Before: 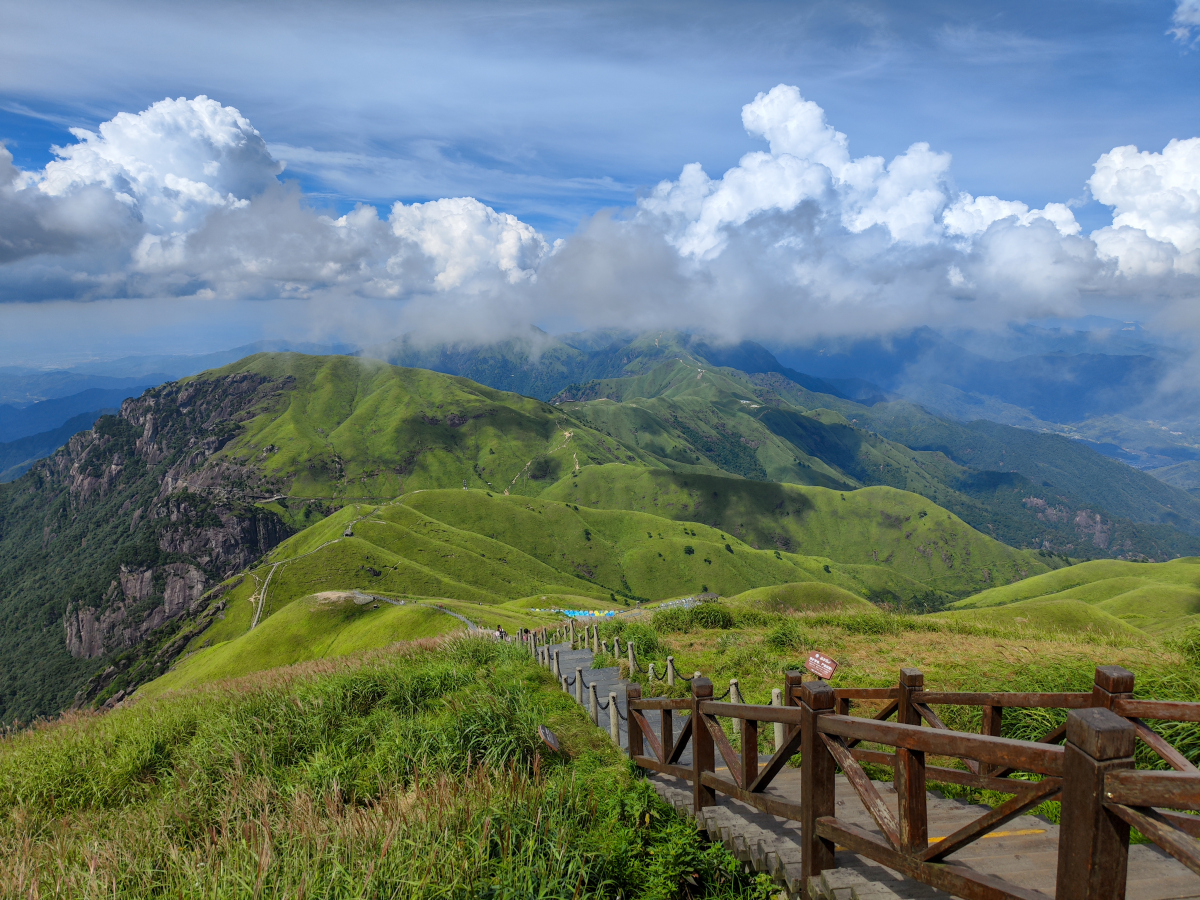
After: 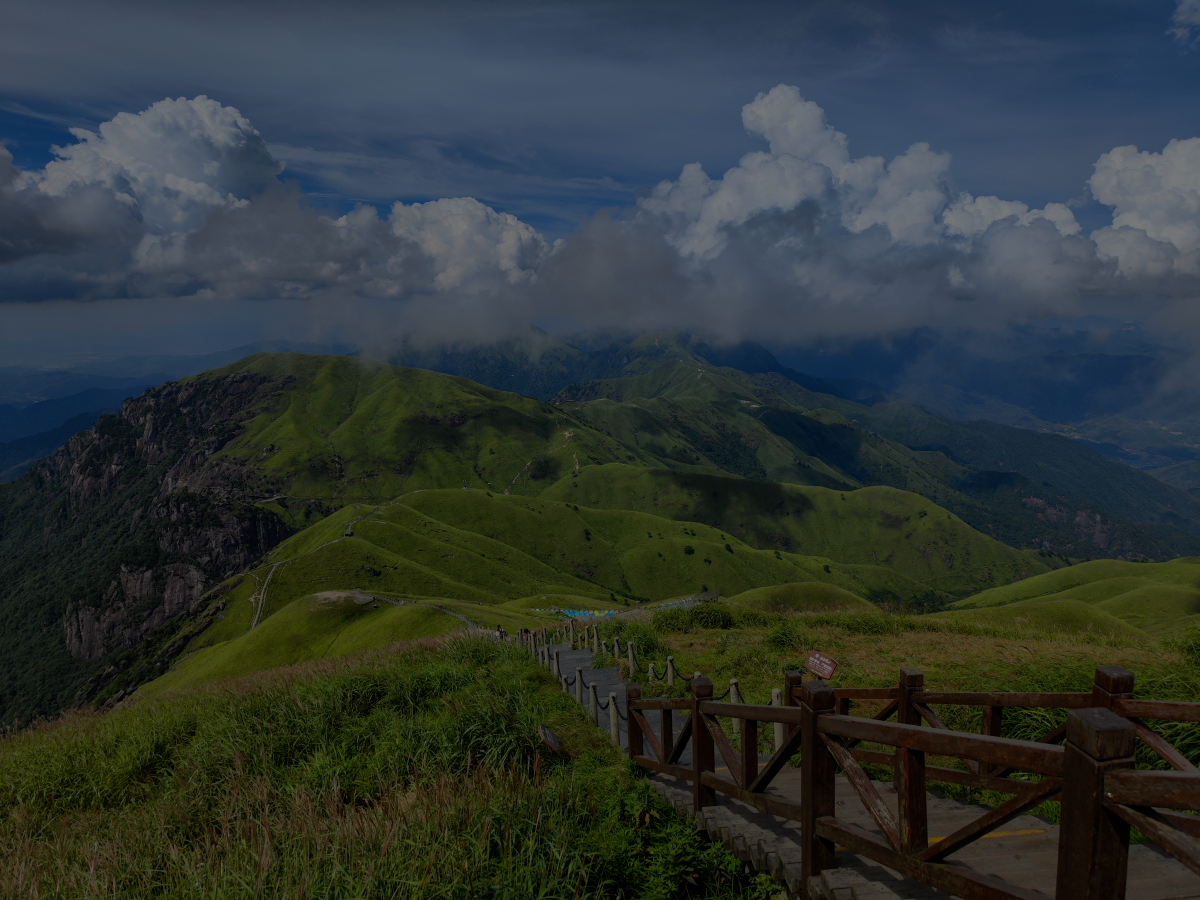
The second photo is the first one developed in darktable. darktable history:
exposure: exposure -2.404 EV, compensate highlight preservation false
